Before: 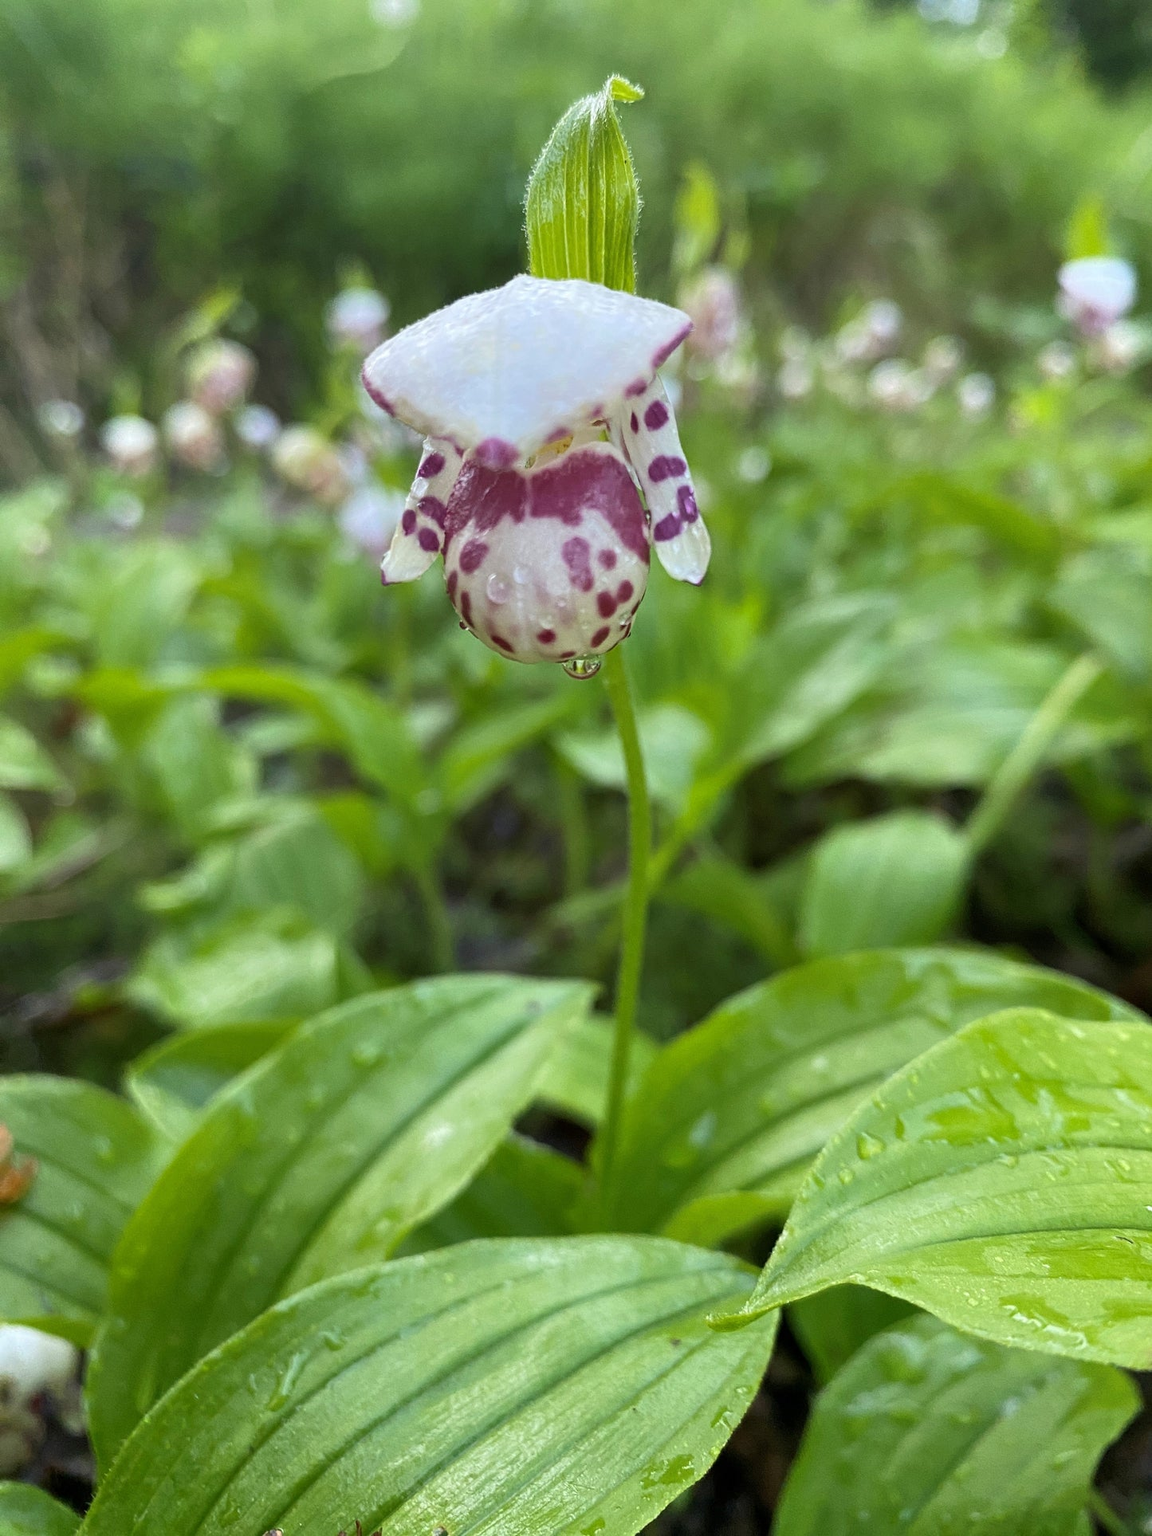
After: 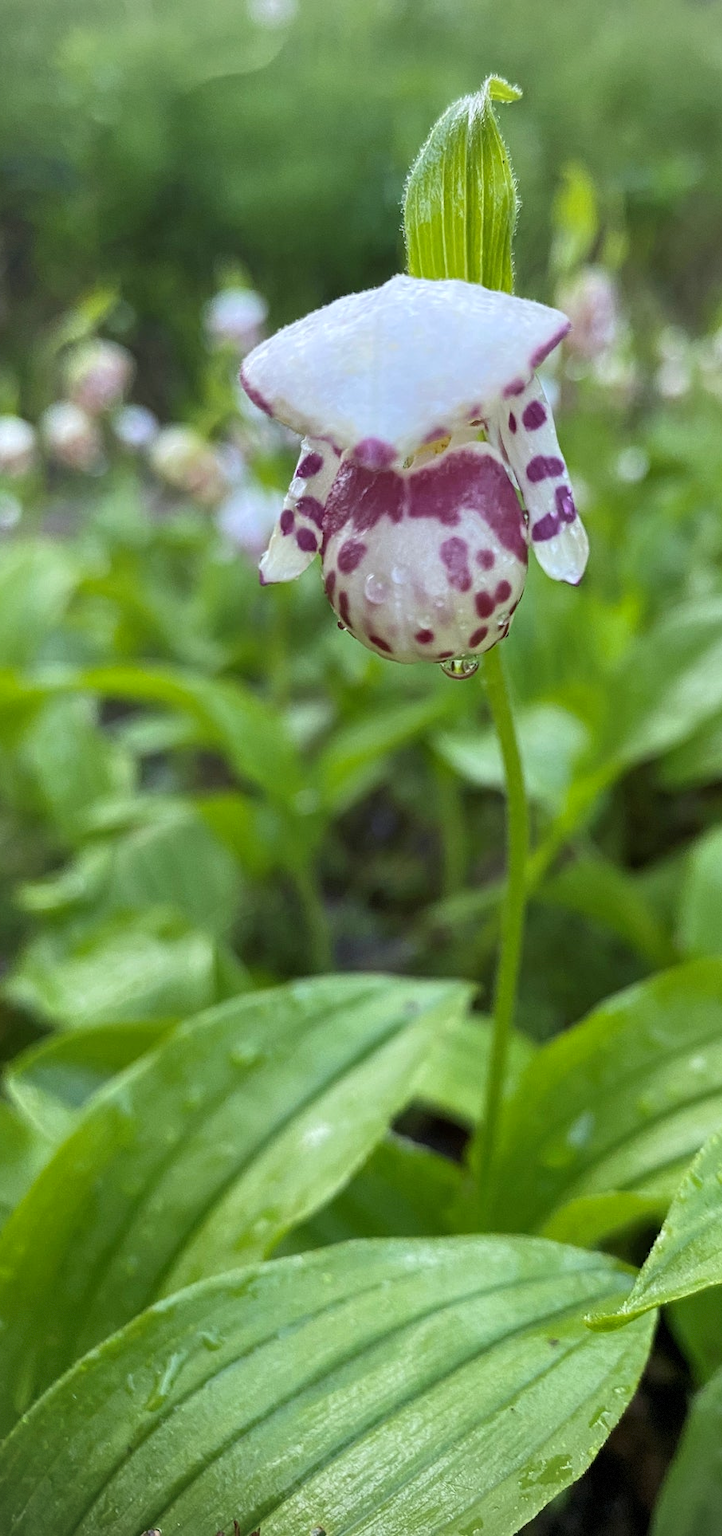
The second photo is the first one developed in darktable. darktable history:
color balance rgb: global vibrance 6.81%, saturation formula JzAzBz (2021)
vignetting: dithering 8-bit output, unbound false
white balance: red 0.983, blue 1.036
crop: left 10.644%, right 26.528%
